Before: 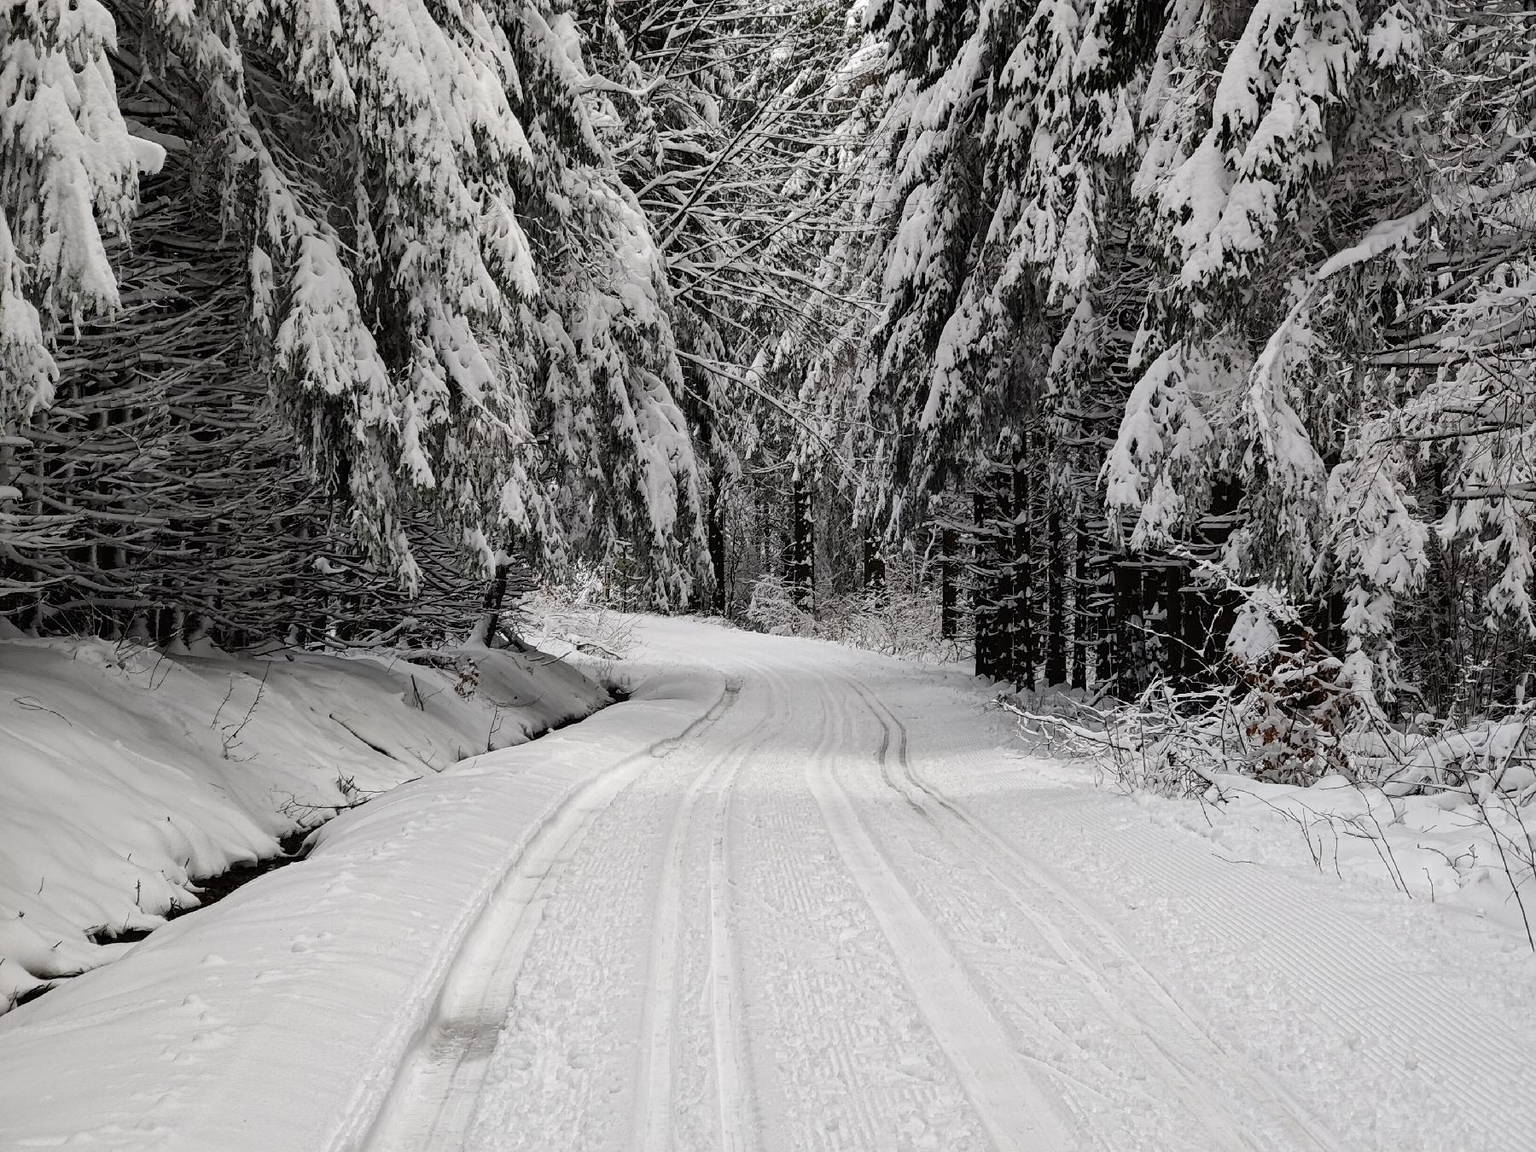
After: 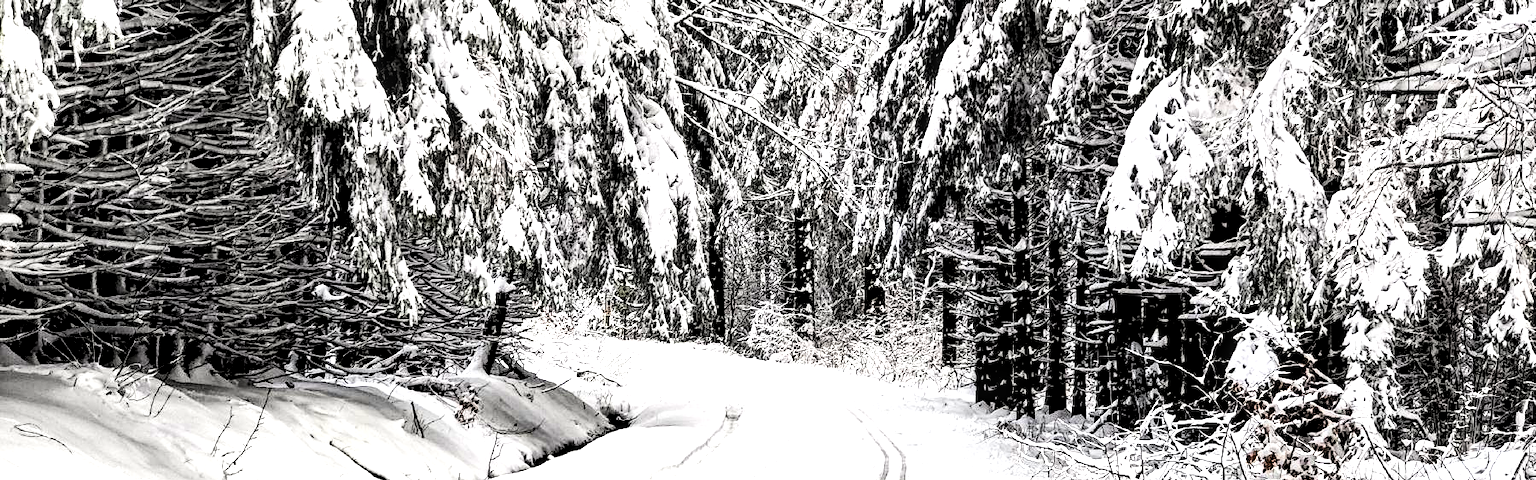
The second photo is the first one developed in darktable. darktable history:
base curve: curves: ch0 [(0, 0) (0.007, 0.004) (0.027, 0.03) (0.046, 0.07) (0.207, 0.54) (0.442, 0.872) (0.673, 0.972) (1, 1)], preserve colors average RGB
local contrast: highlights 60%, shadows 59%, detail 160%
levels: levels [0.055, 0.477, 0.9]
crop and rotate: top 23.748%, bottom 34.531%
